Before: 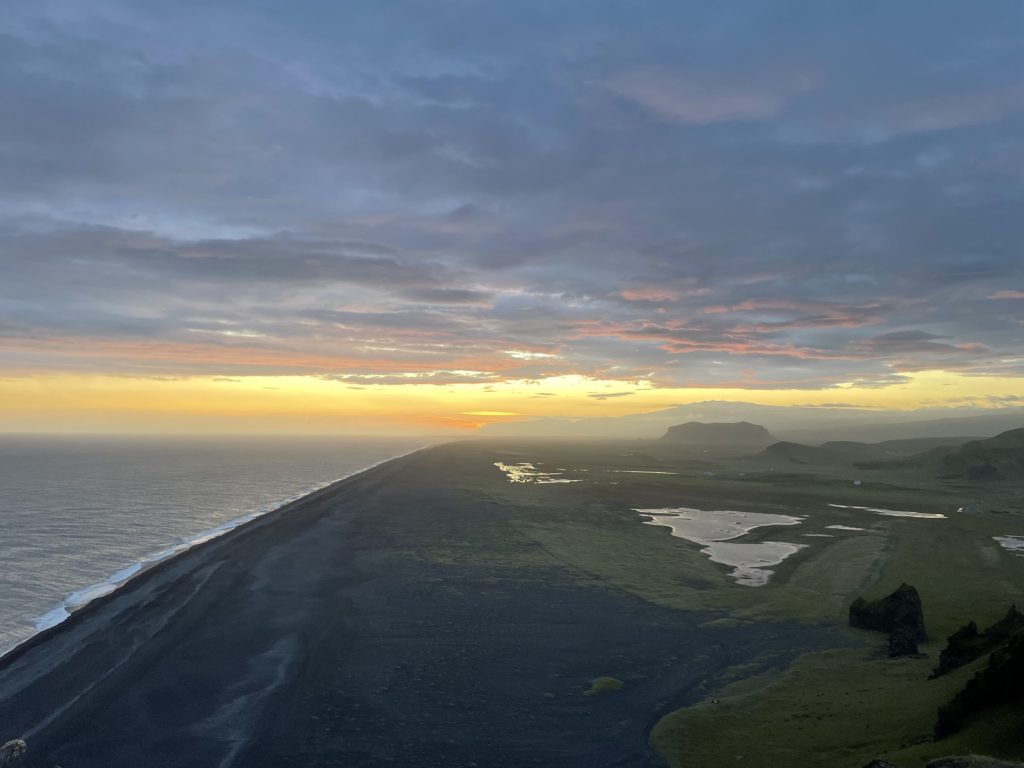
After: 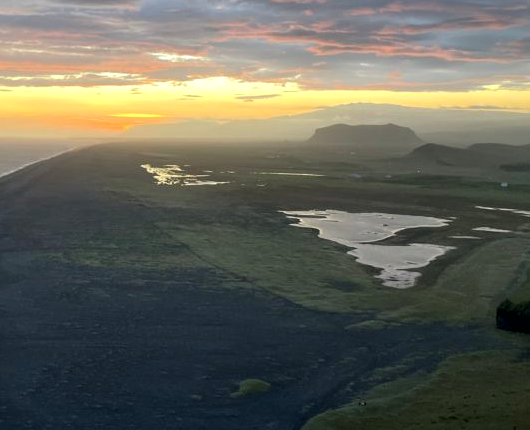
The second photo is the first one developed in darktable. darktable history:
local contrast: mode bilateral grid, contrast 100, coarseness 100, detail 165%, midtone range 0.2
crop: left 34.479%, top 38.822%, right 13.718%, bottom 5.172%
